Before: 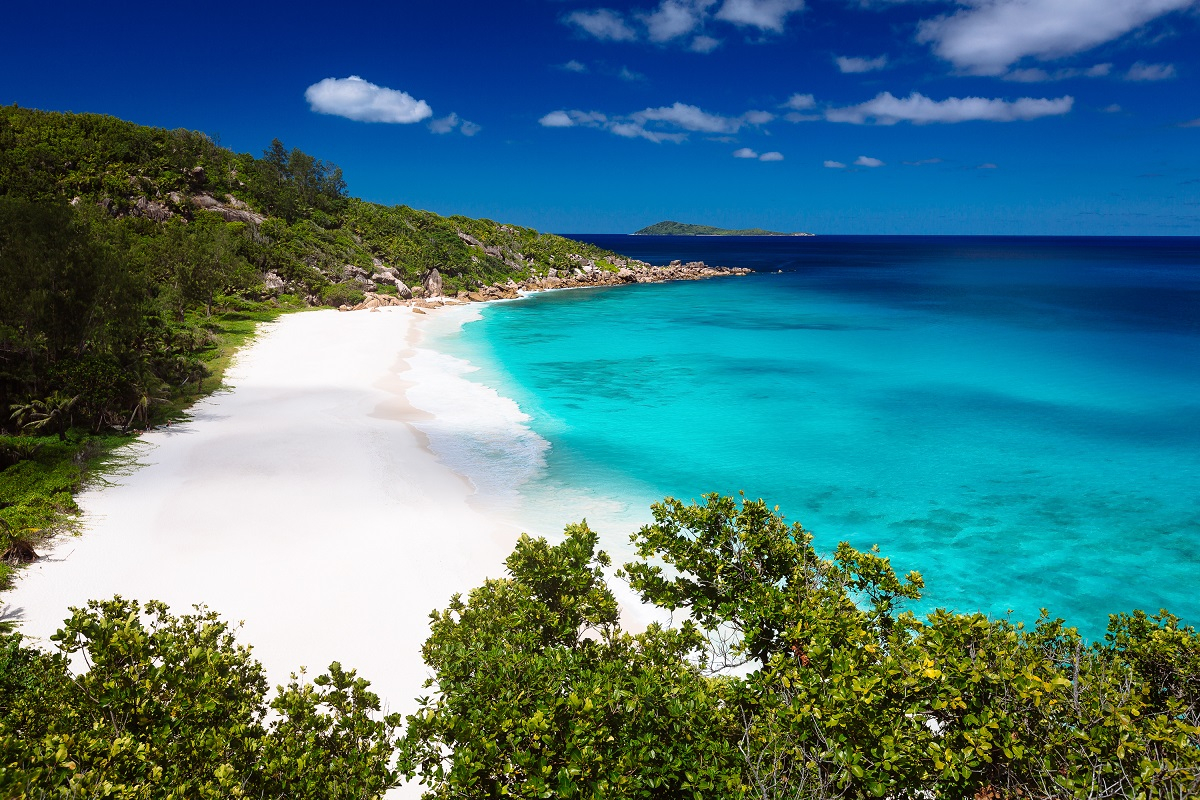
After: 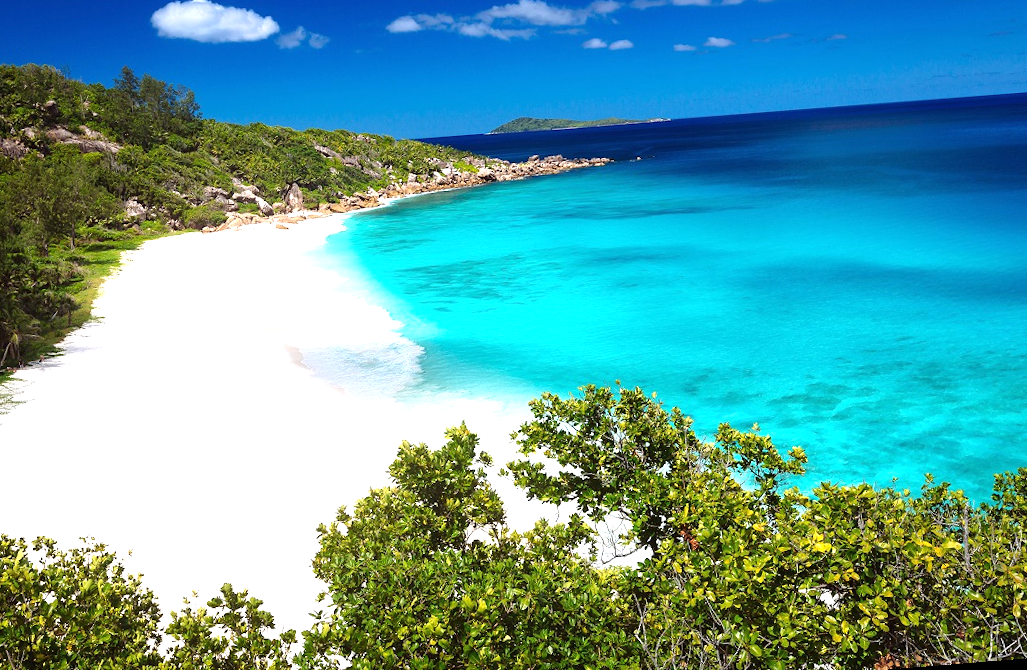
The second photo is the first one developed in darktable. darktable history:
exposure: black level correction 0, exposure 0.7 EV, compensate exposure bias true, compensate highlight preservation false
crop and rotate: left 8.262%, top 9.226%
rotate and perspective: rotation -4.57°, crop left 0.054, crop right 0.944, crop top 0.087, crop bottom 0.914
